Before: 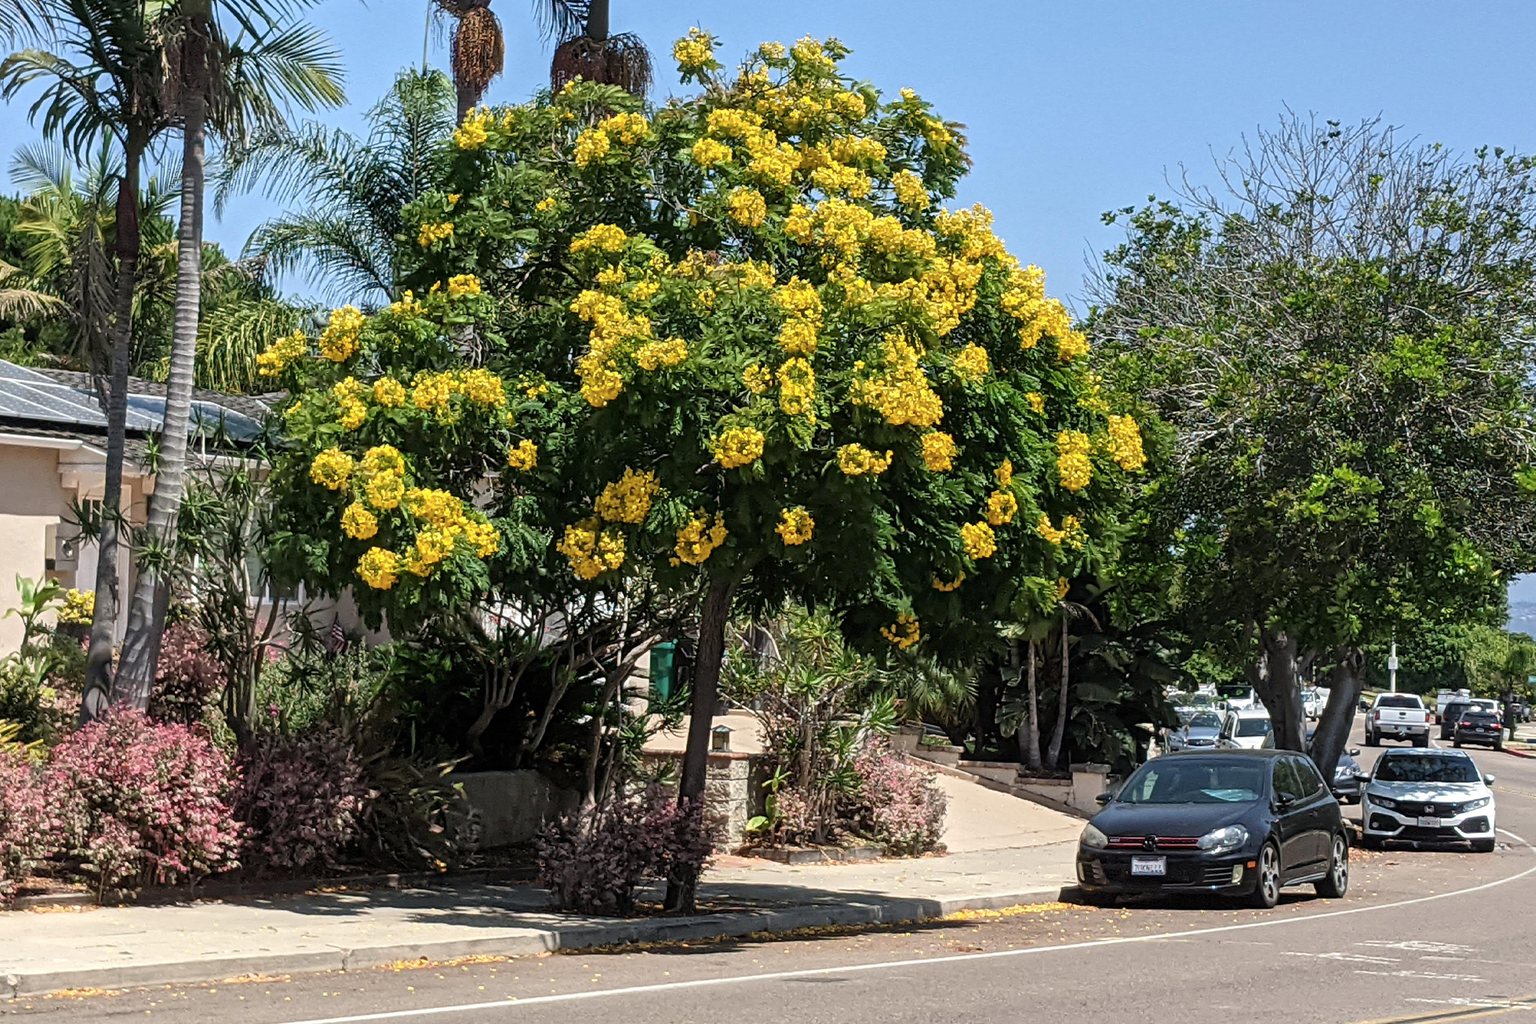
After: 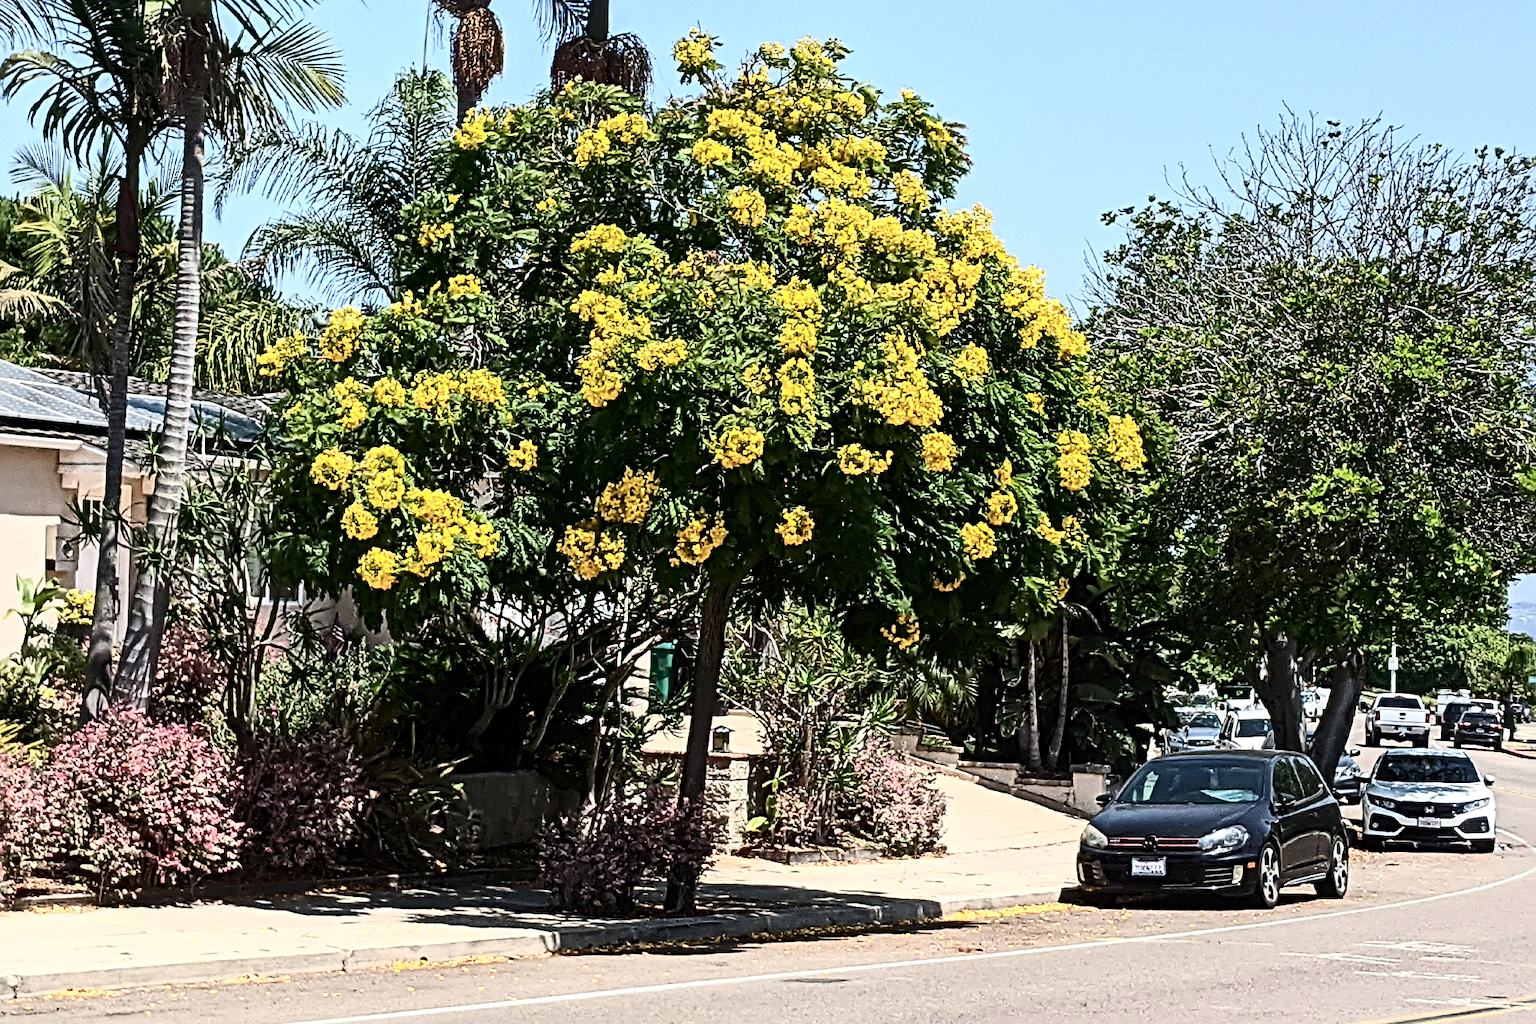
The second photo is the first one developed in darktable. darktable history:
local contrast: mode bilateral grid, contrast 21, coarseness 50, detail 101%, midtone range 0.2
sharpen: radius 4.839
contrast brightness saturation: contrast 0.389, brightness 0.106
